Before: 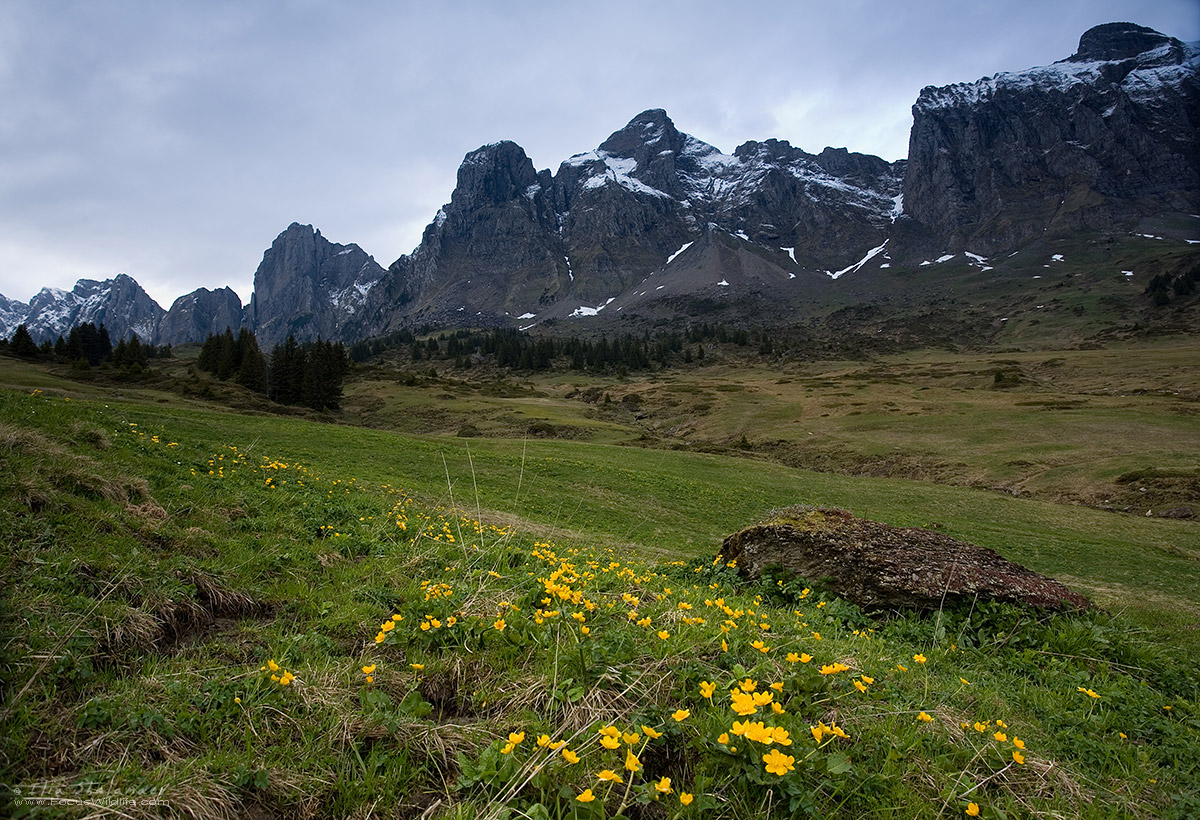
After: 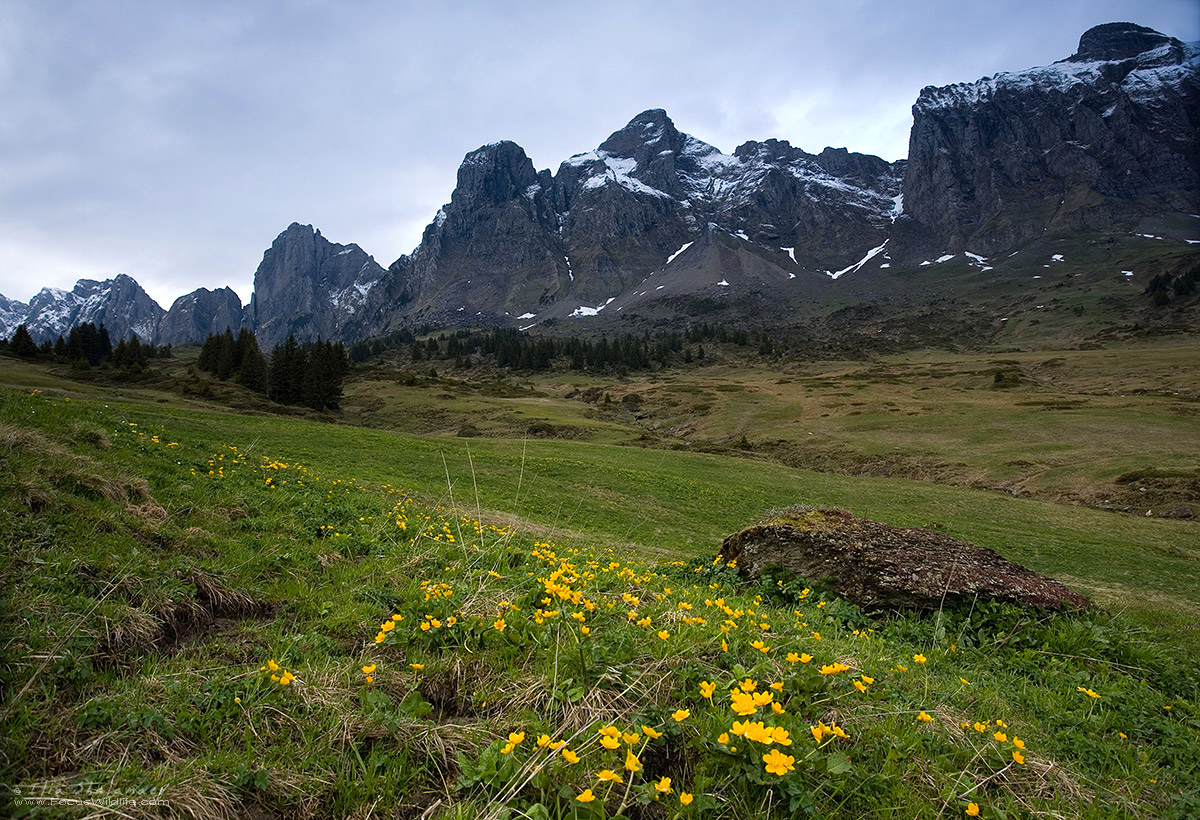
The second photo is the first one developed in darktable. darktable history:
exposure: black level correction 0, exposure 0.5 EV, compensate exposure bias true, compensate highlight preservation false
vibrance: on, module defaults
